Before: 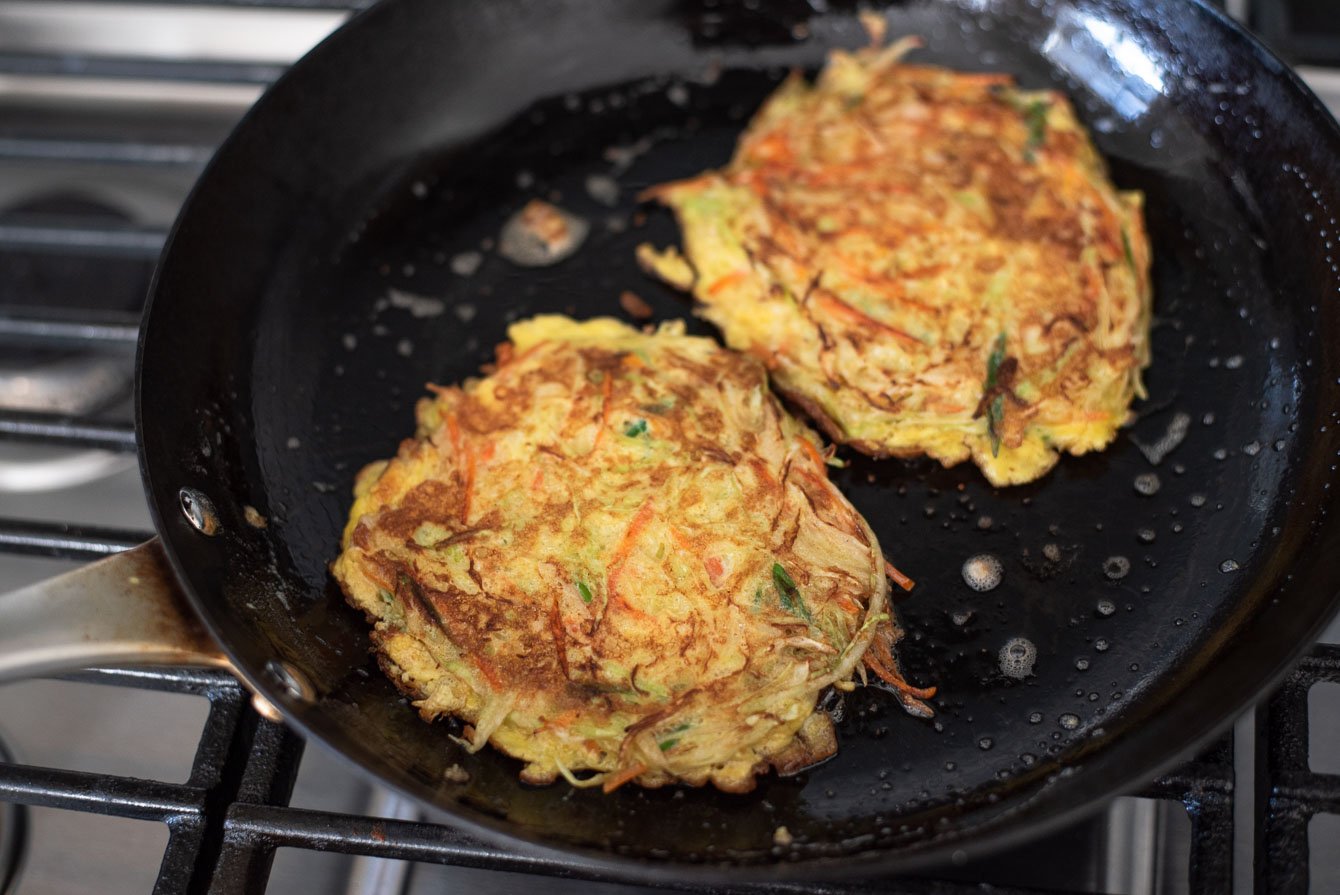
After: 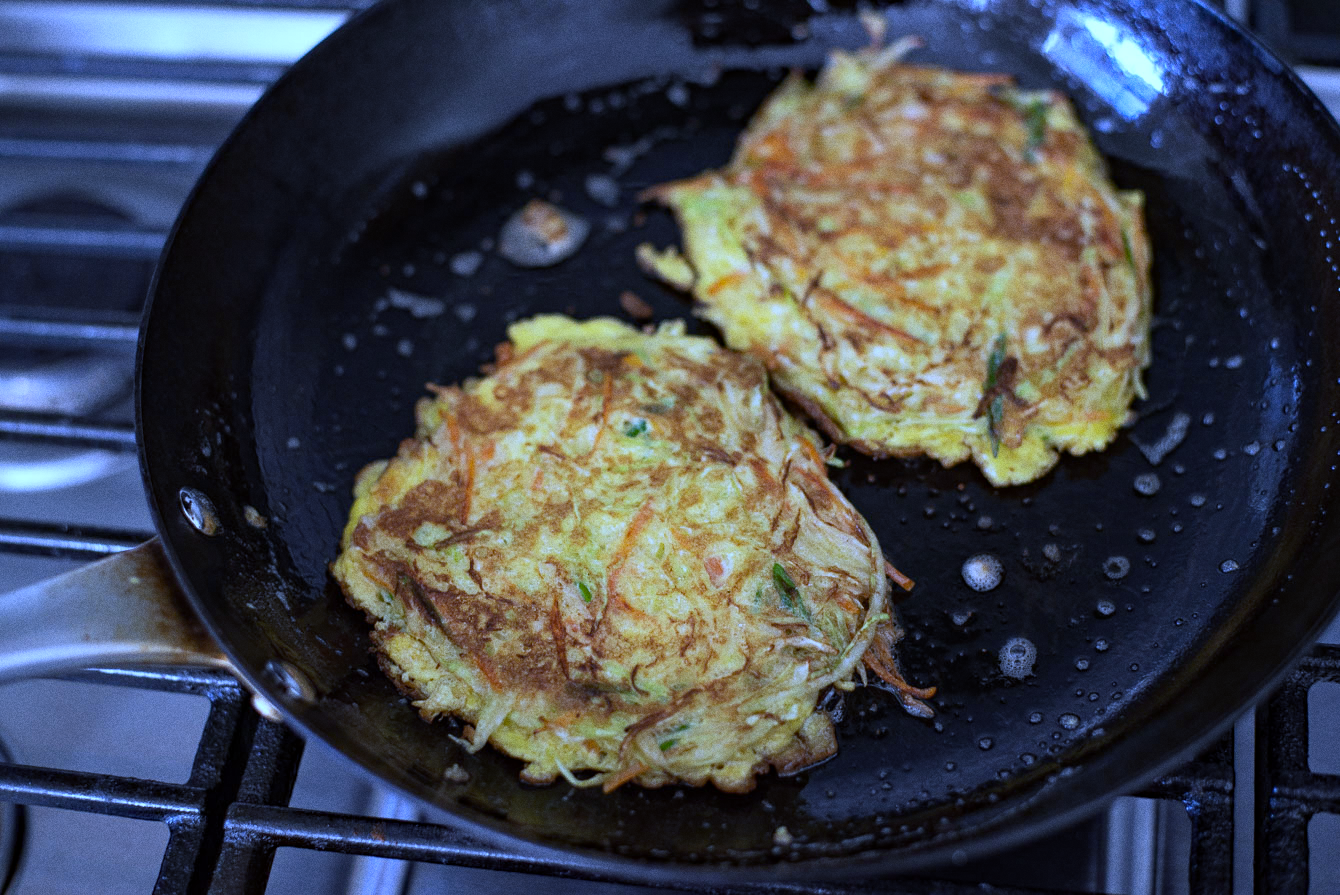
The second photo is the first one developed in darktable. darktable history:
haze removal: compatibility mode true, adaptive false
white balance: red 0.766, blue 1.537
grain: on, module defaults
